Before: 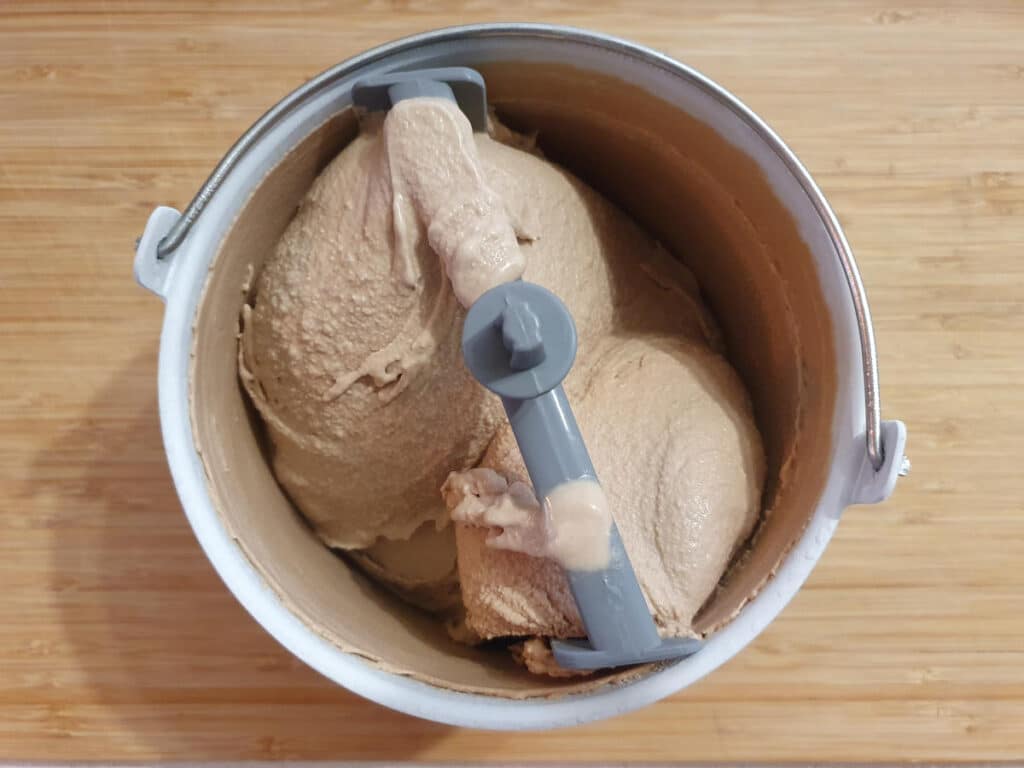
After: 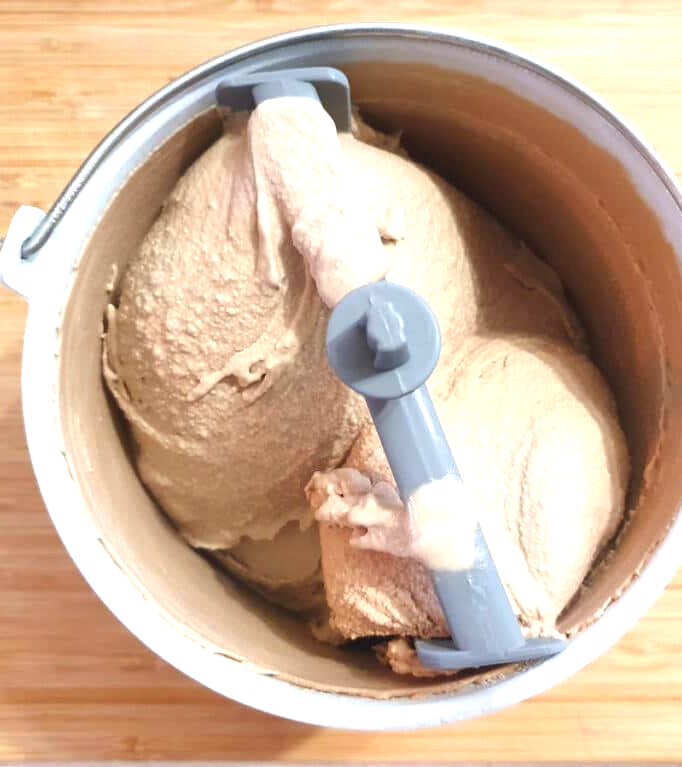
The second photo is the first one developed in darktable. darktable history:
crop and rotate: left 13.342%, right 19.991%
exposure: black level correction 0, exposure 1.1 EV, compensate exposure bias true, compensate highlight preservation false
